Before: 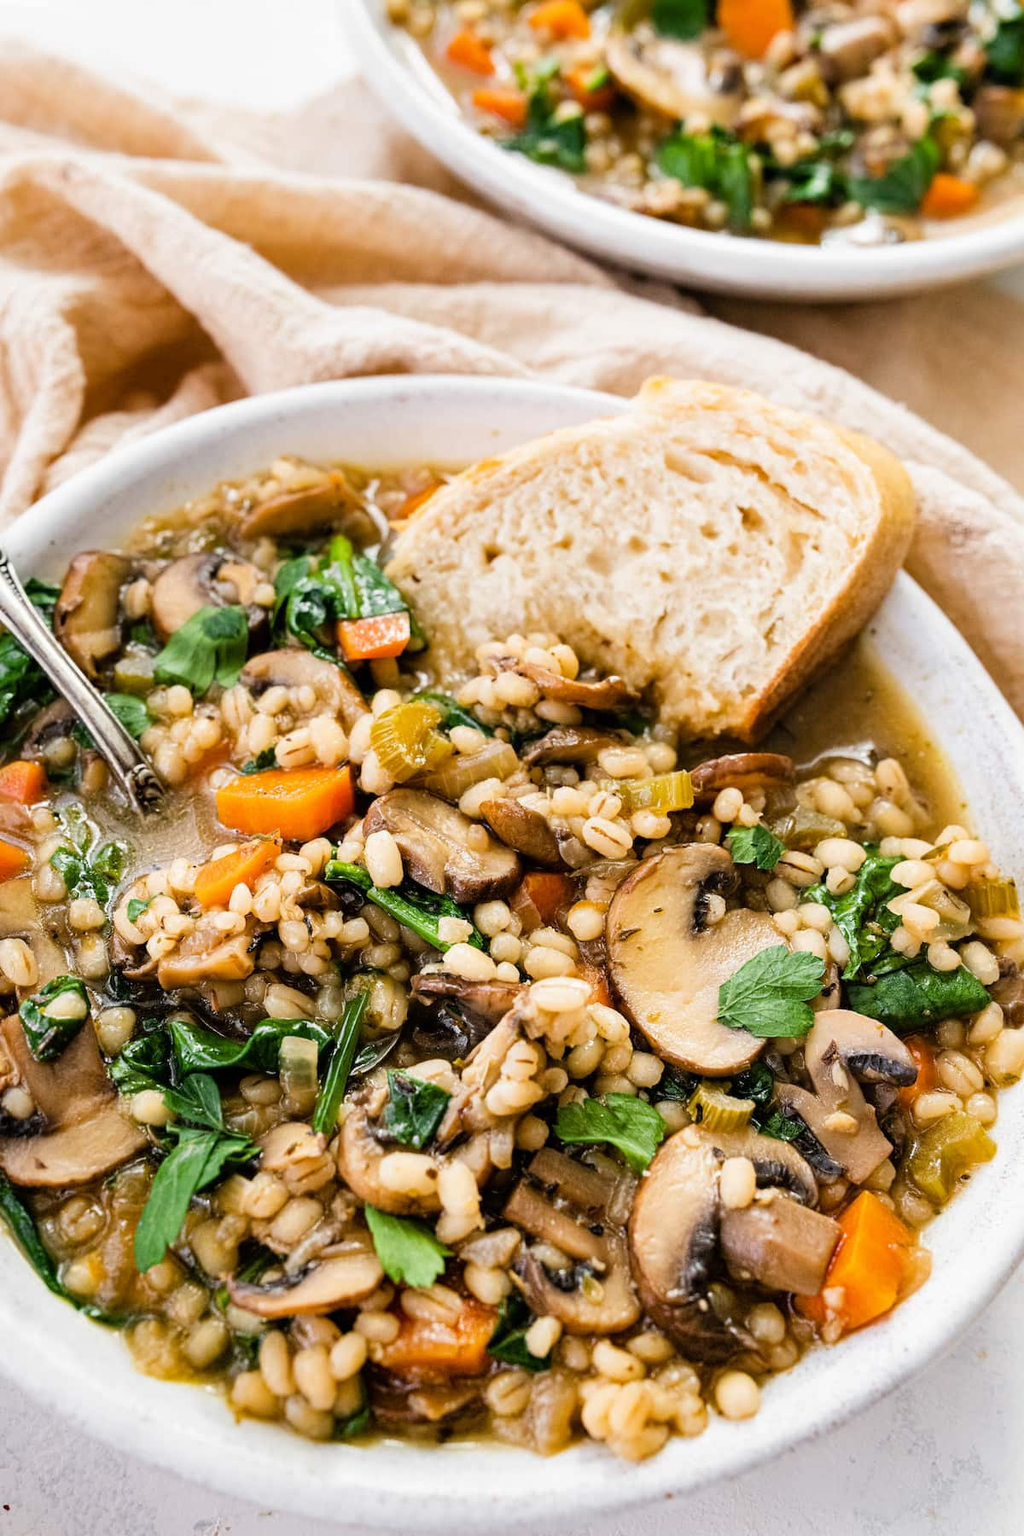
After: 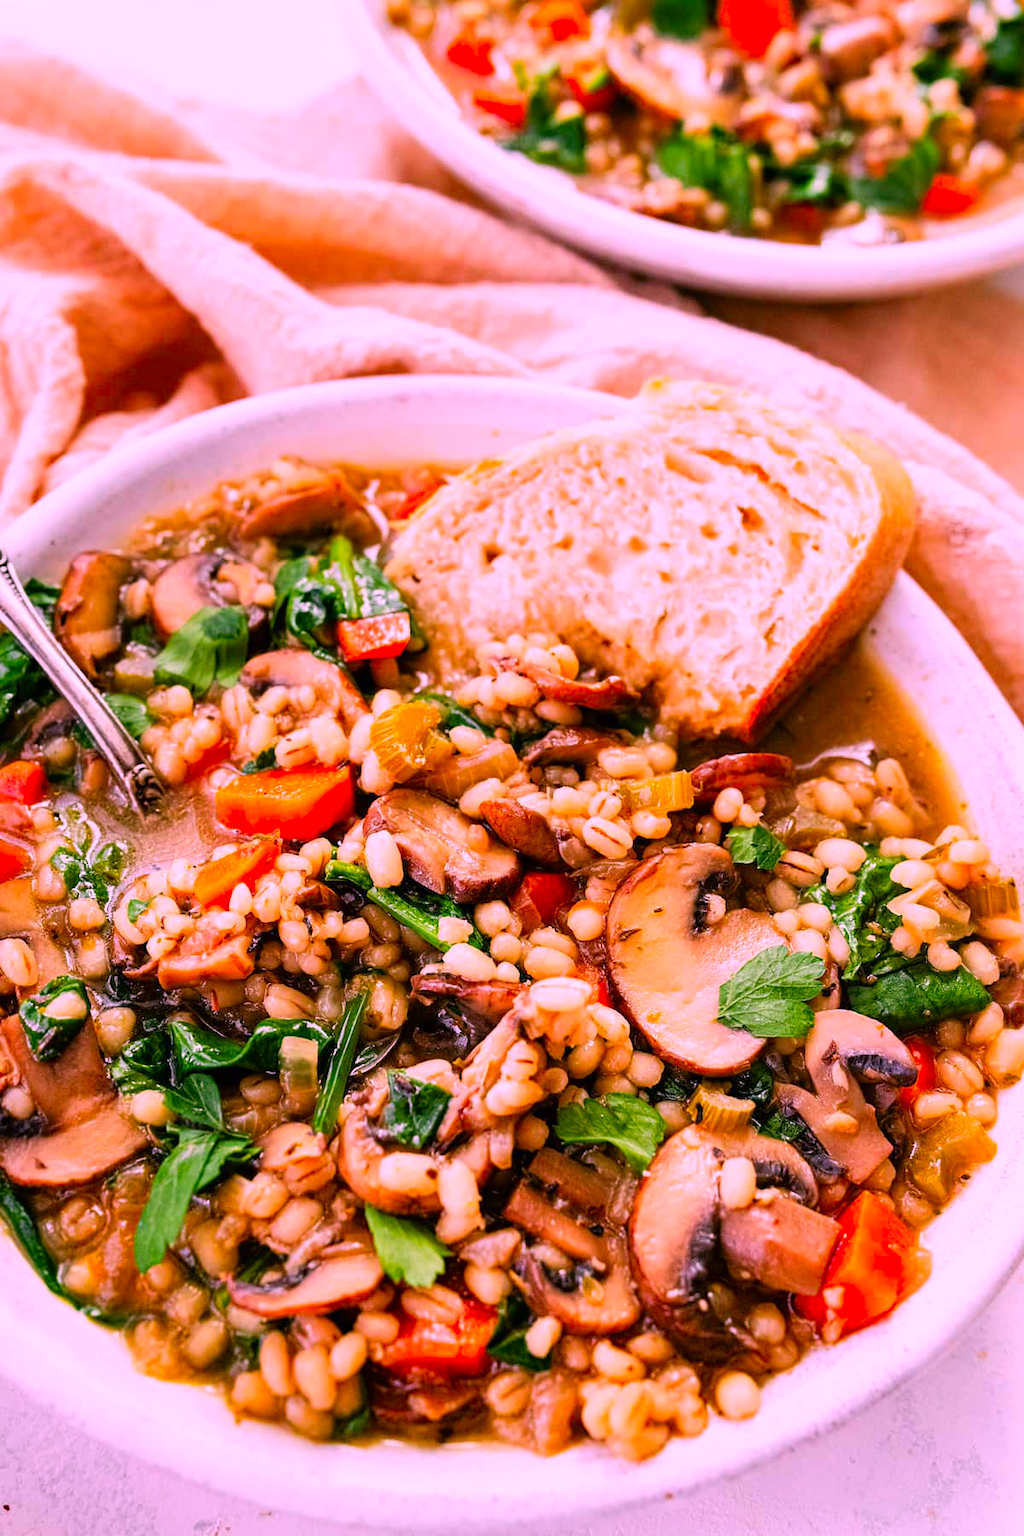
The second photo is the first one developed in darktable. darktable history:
color correction: highlights a* 18.92, highlights b* -11.85, saturation 1.68
